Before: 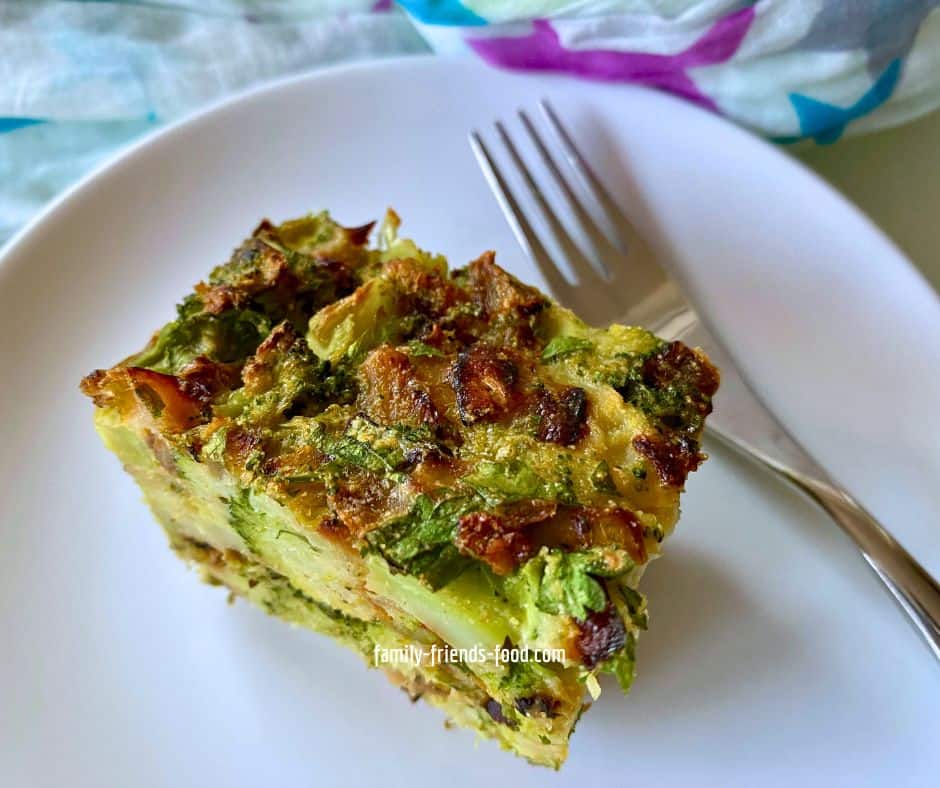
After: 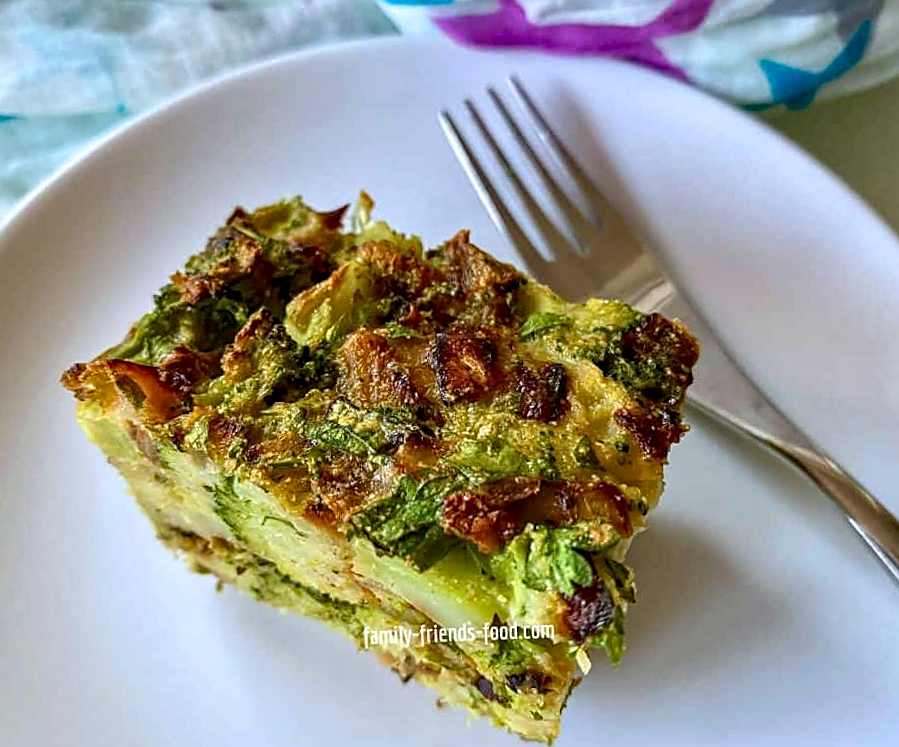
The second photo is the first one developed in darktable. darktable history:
sharpen: on, module defaults
local contrast: detail 130%
rotate and perspective: rotation -2.12°, lens shift (vertical) 0.009, lens shift (horizontal) -0.008, automatic cropping original format, crop left 0.036, crop right 0.964, crop top 0.05, crop bottom 0.959
